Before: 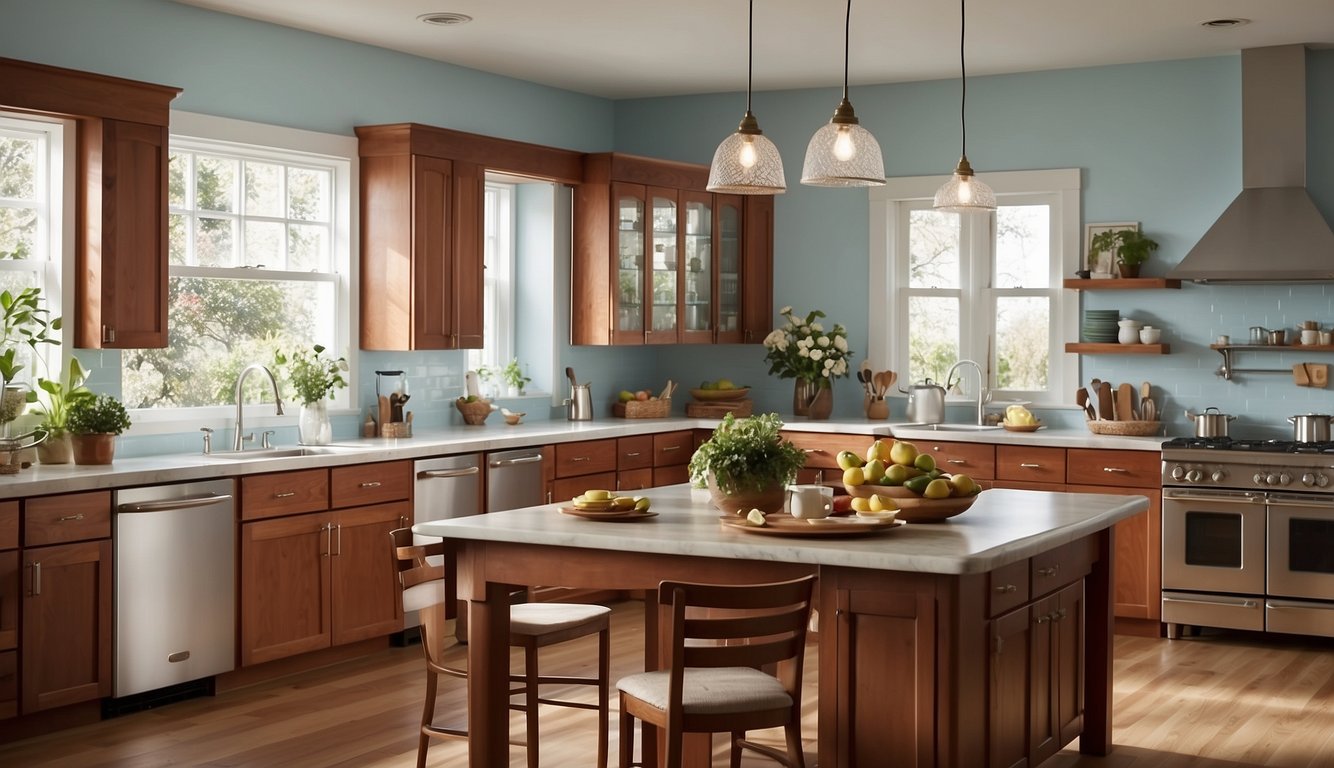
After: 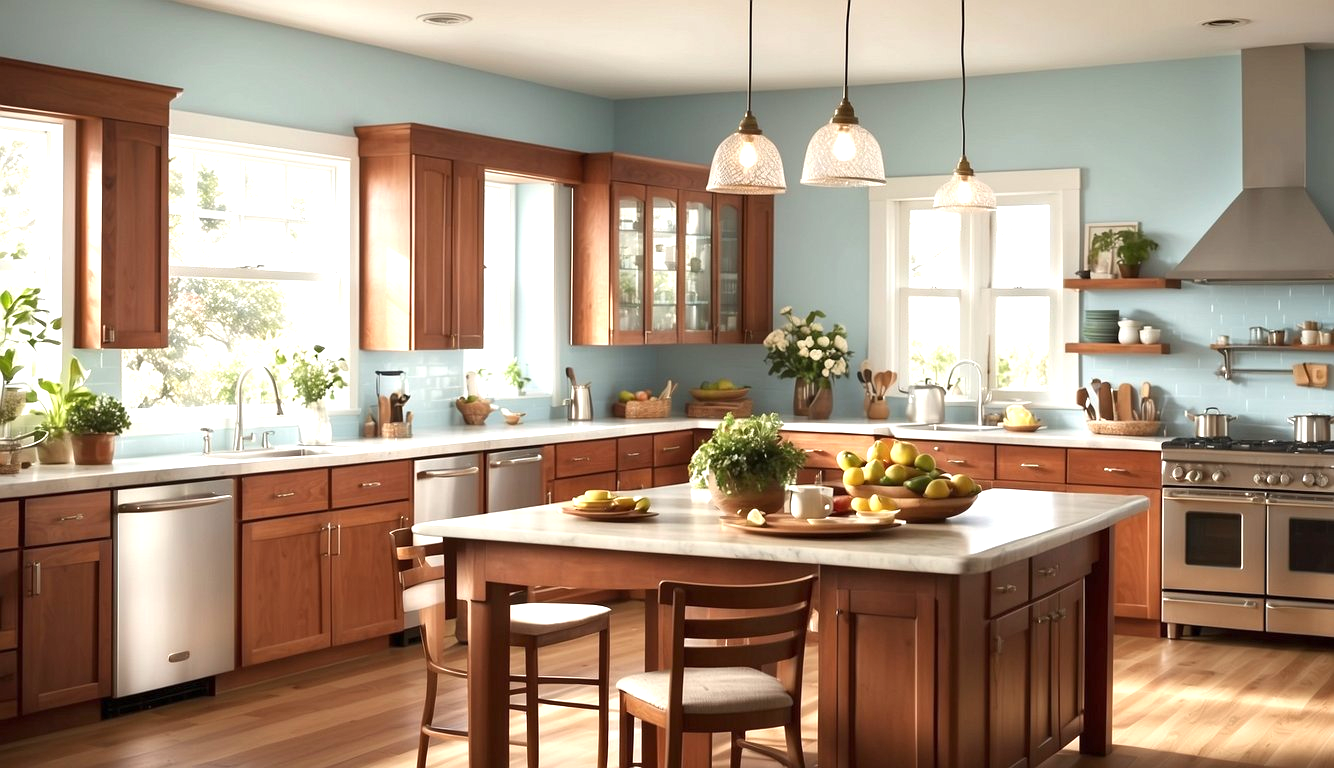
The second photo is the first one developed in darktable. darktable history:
exposure: exposure 0.943 EV, compensate highlight preservation false
white balance: red 1.009, blue 0.985
